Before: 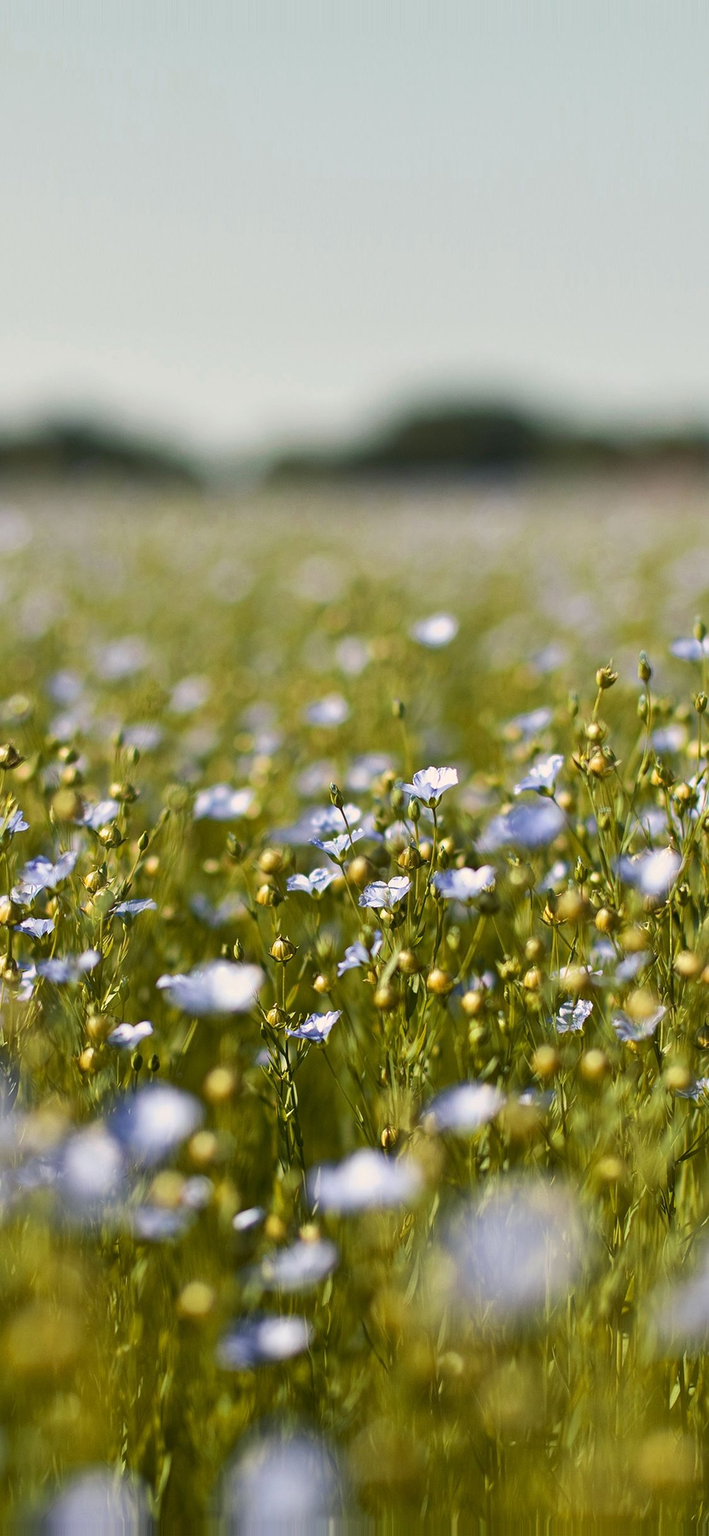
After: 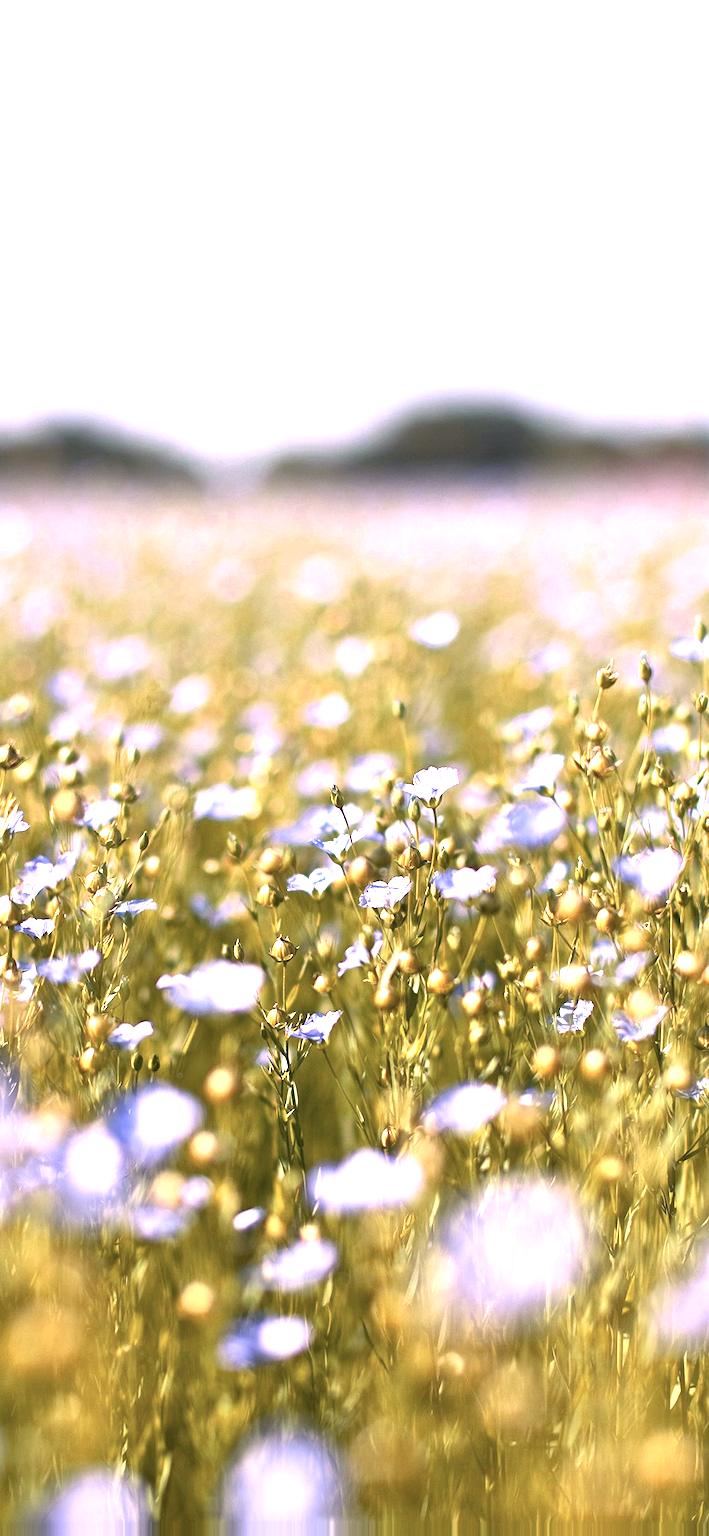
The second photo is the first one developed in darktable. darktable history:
color correction: highlights a* 15.46, highlights b* -20.56
exposure: black level correction 0, exposure 1.35 EV, compensate exposure bias true, compensate highlight preservation false
